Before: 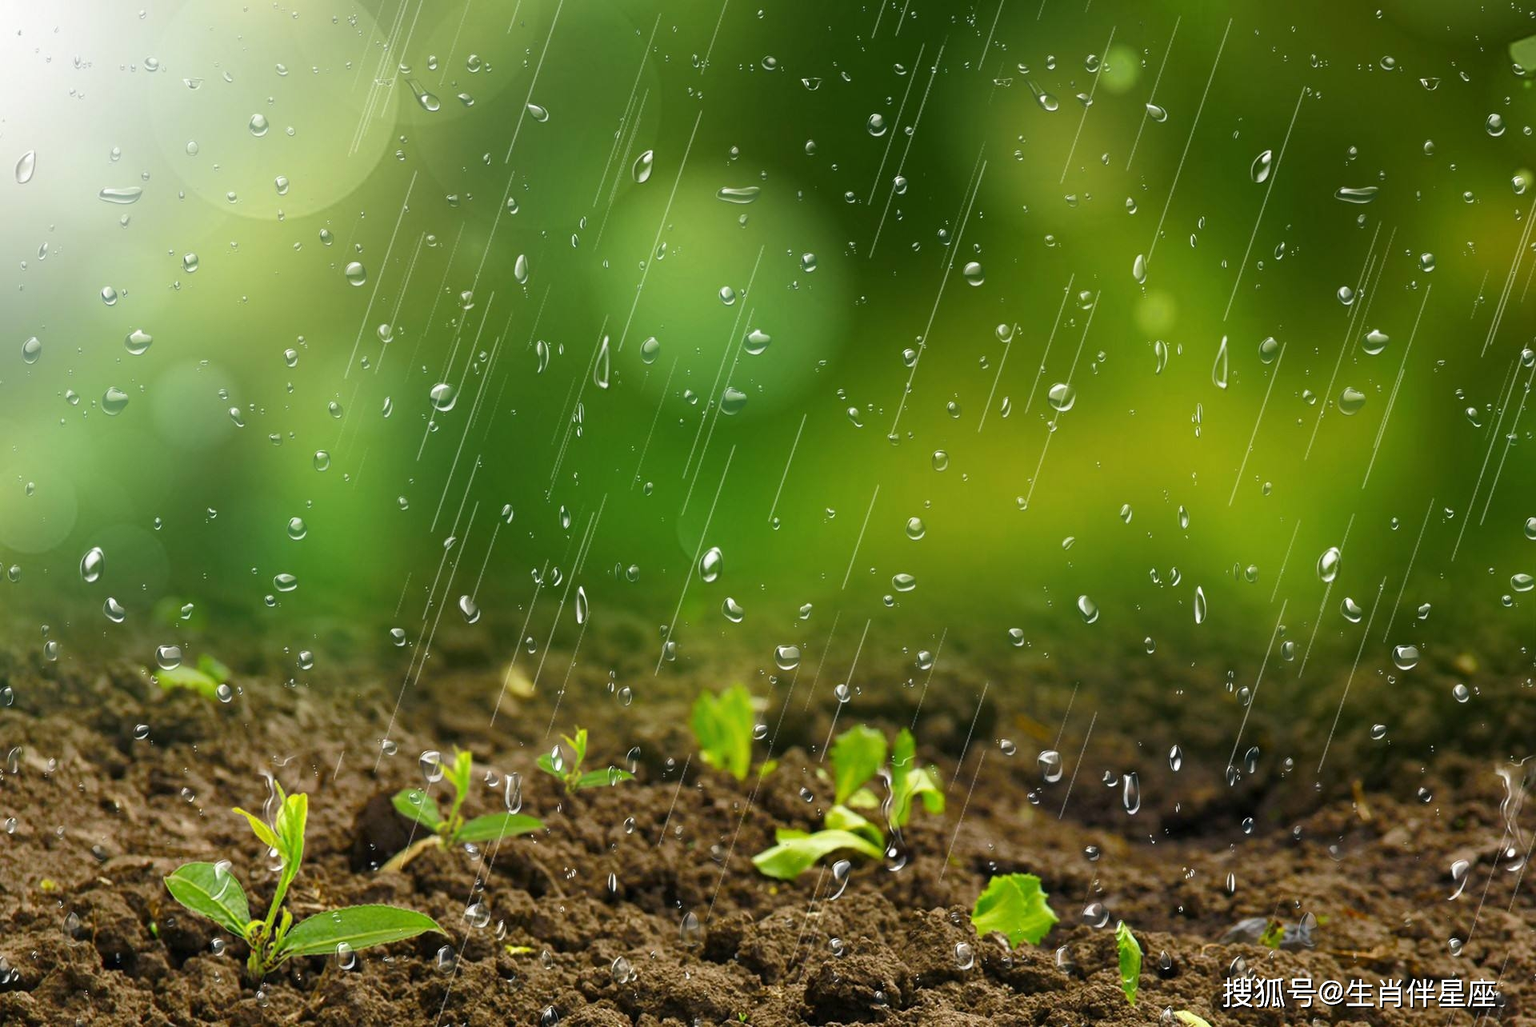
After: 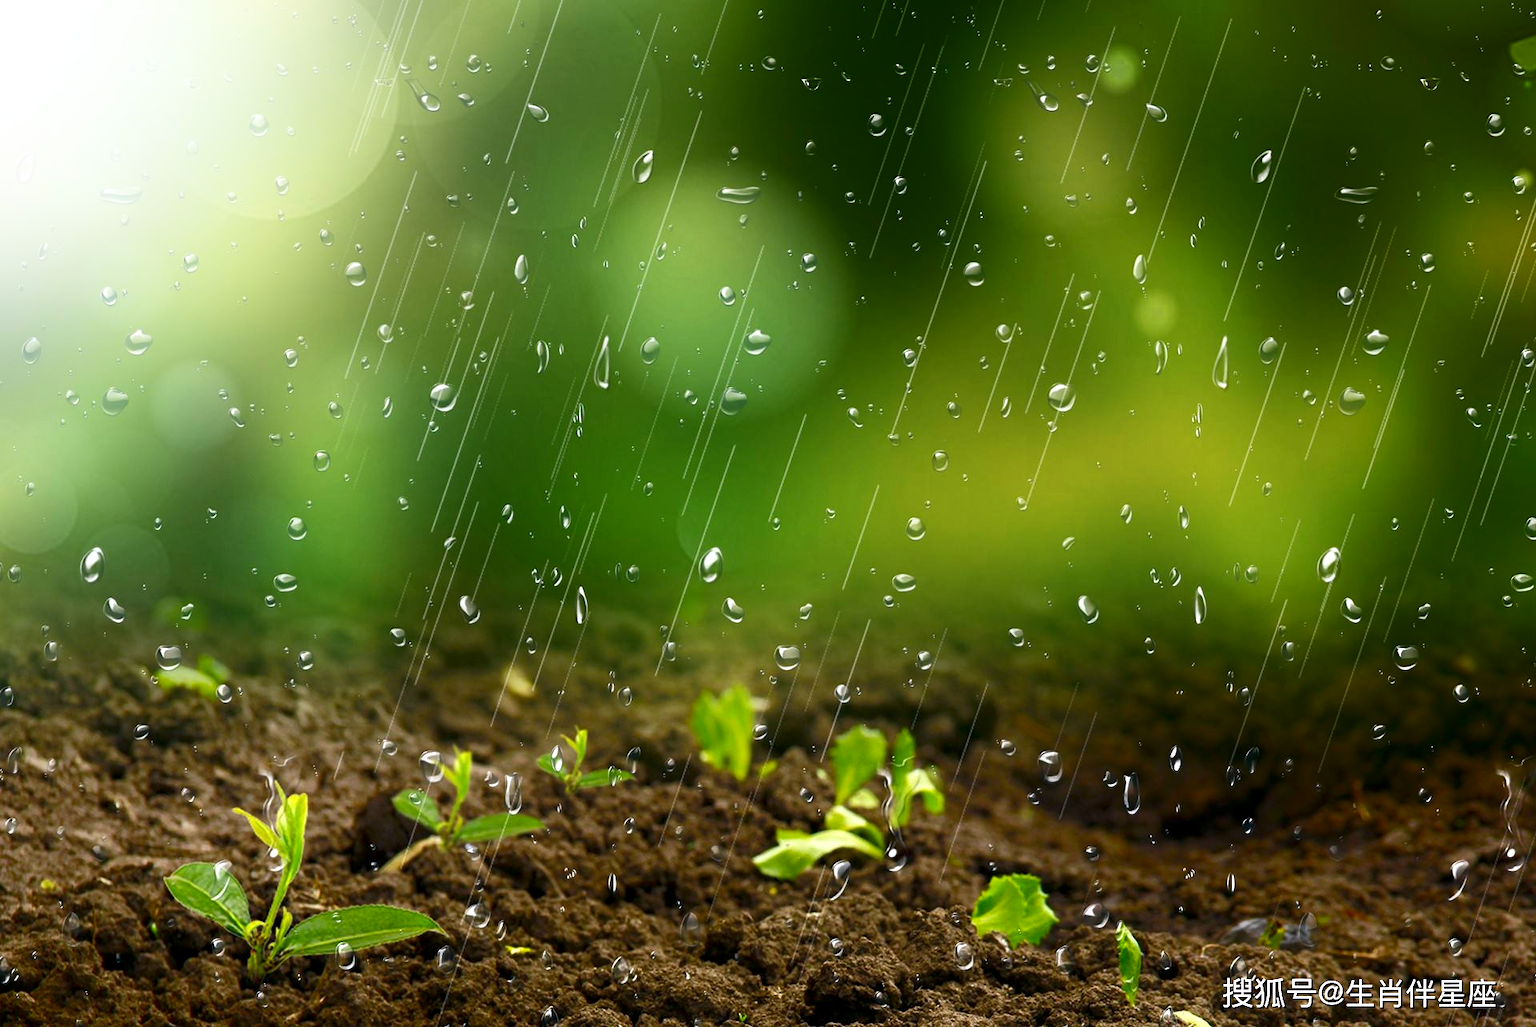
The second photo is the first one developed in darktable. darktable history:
white balance: red 1.004, blue 1.024
shadows and highlights: shadows -90, highlights 90, soften with gaussian
contrast equalizer: octaves 7, y [[0.6 ×6], [0.55 ×6], [0 ×6], [0 ×6], [0 ×6]], mix 0.3
